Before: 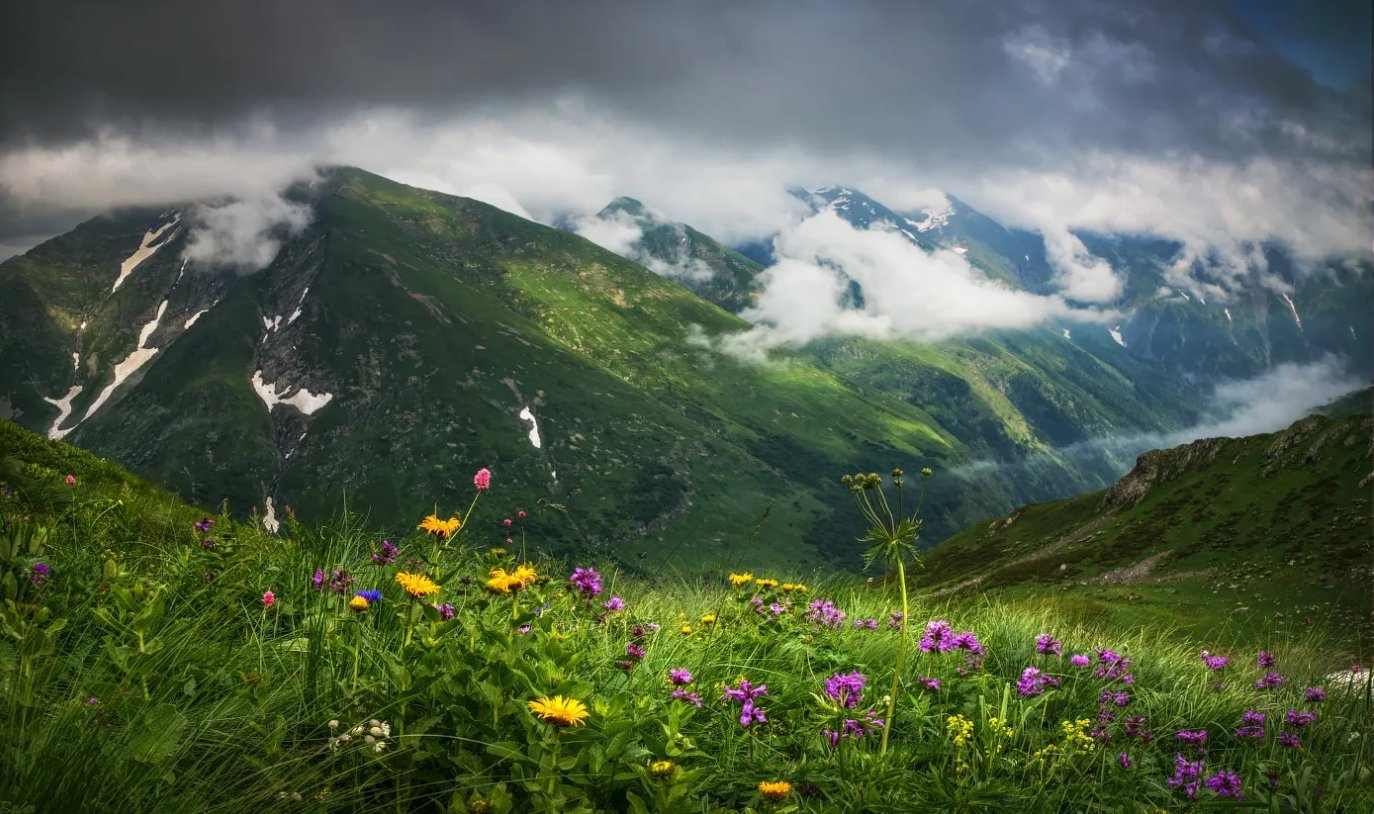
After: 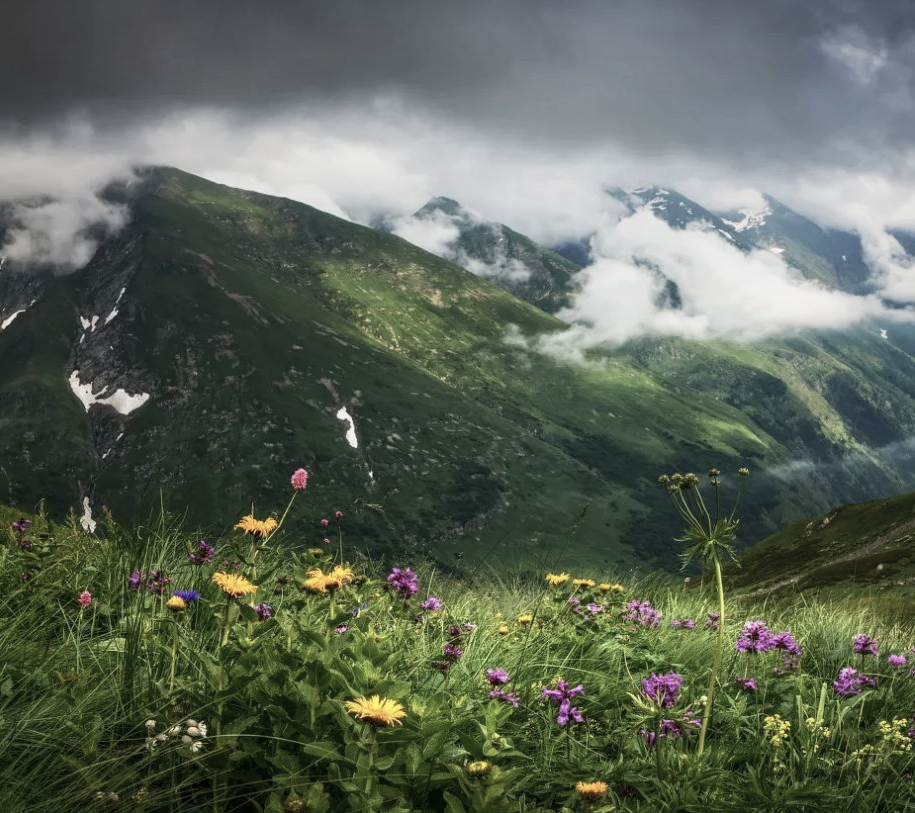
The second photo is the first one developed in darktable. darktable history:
contrast brightness saturation: contrast 0.1, saturation -0.36
tone equalizer: on, module defaults
crop and rotate: left 13.342%, right 19.991%
white balance: emerald 1
